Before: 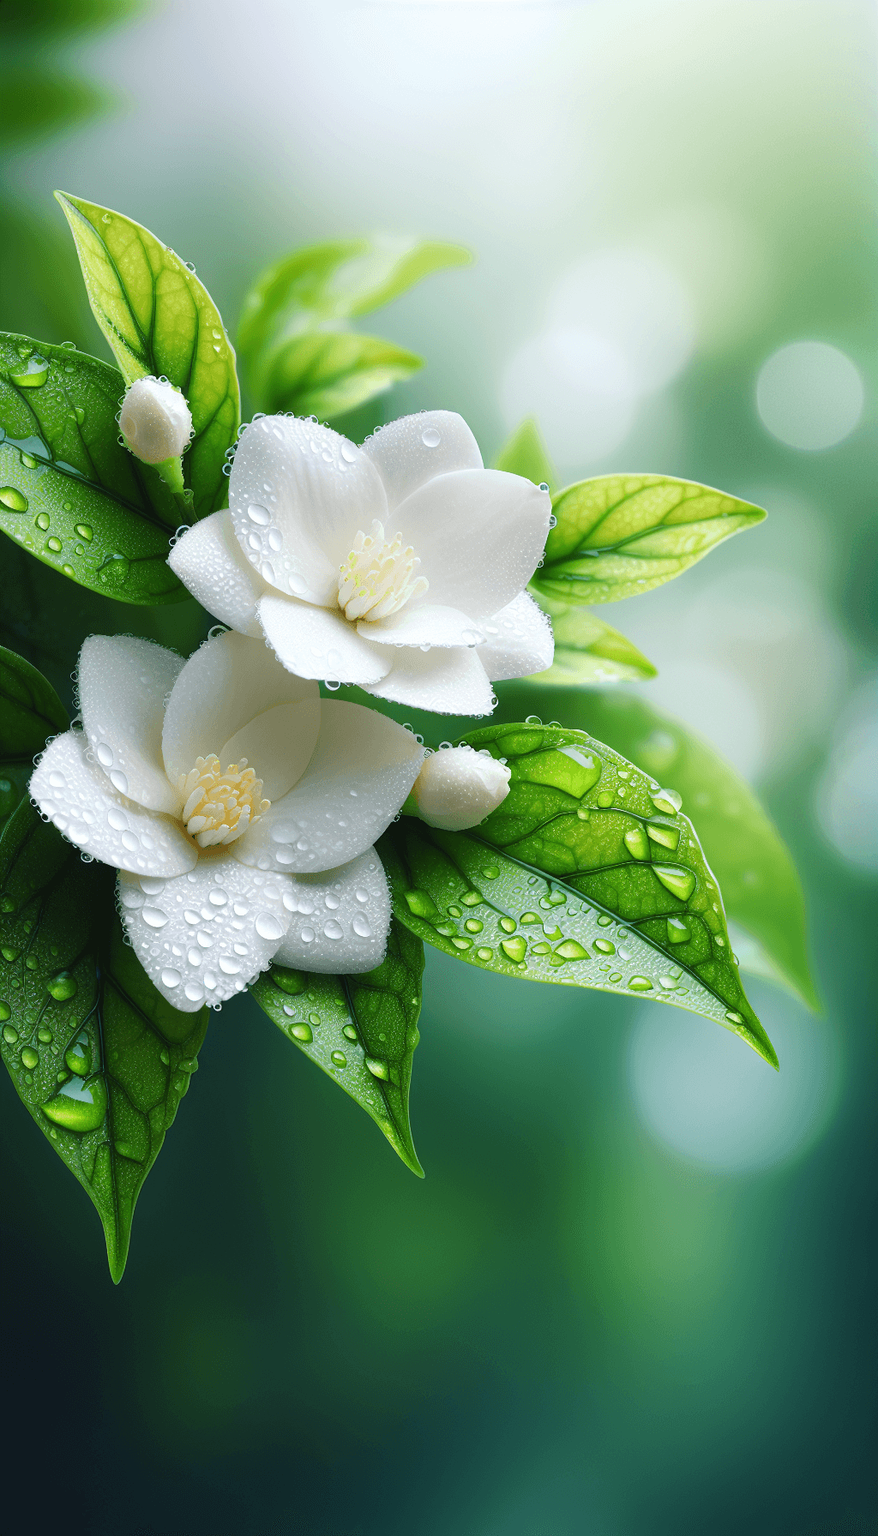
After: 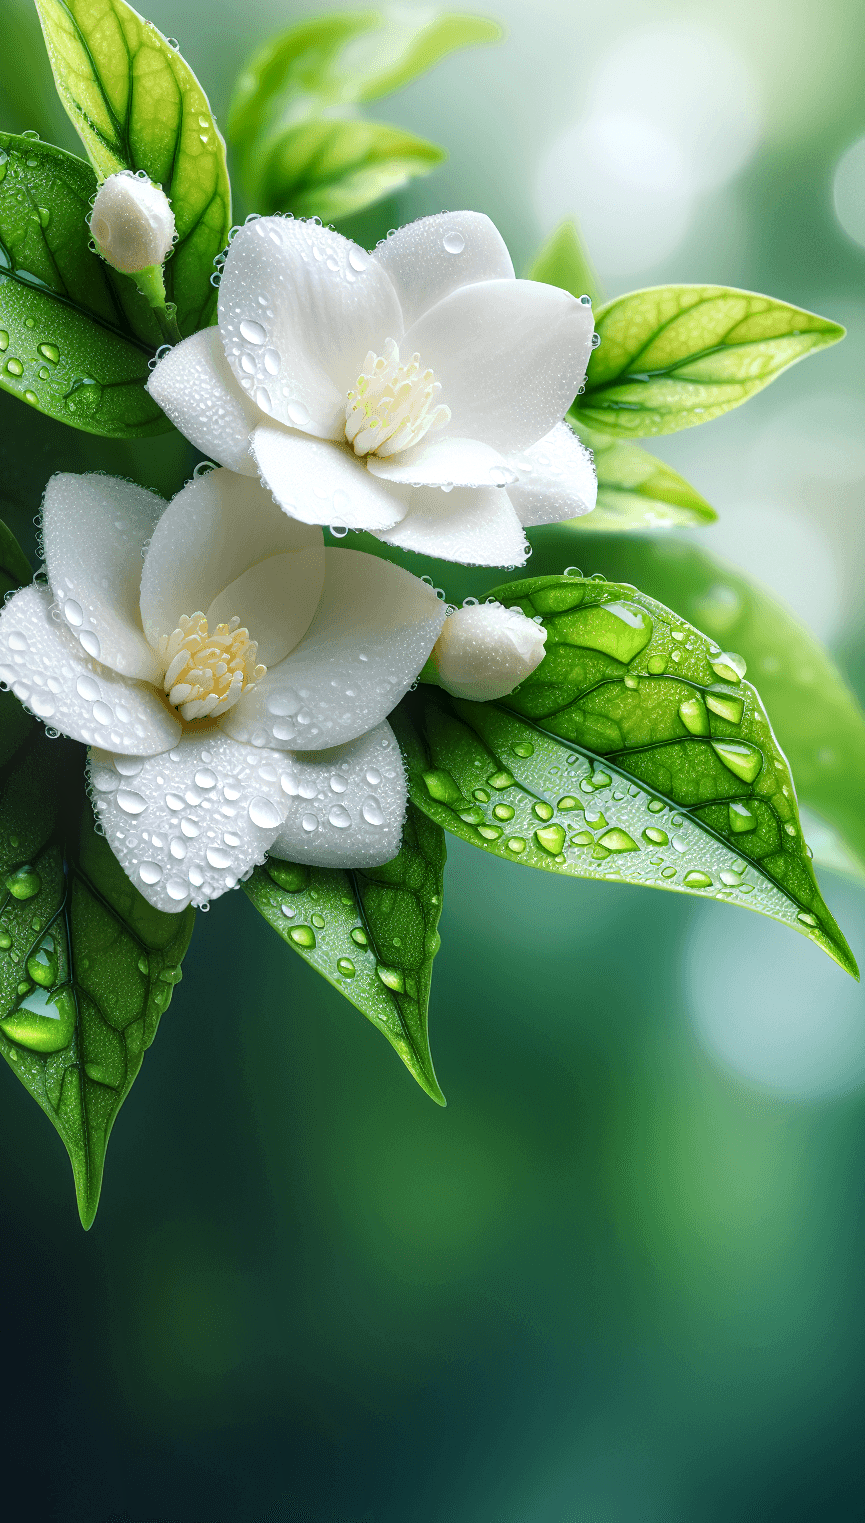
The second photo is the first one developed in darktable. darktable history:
local contrast: detail 130%
crop and rotate: left 4.793%, top 14.994%, right 10.646%
